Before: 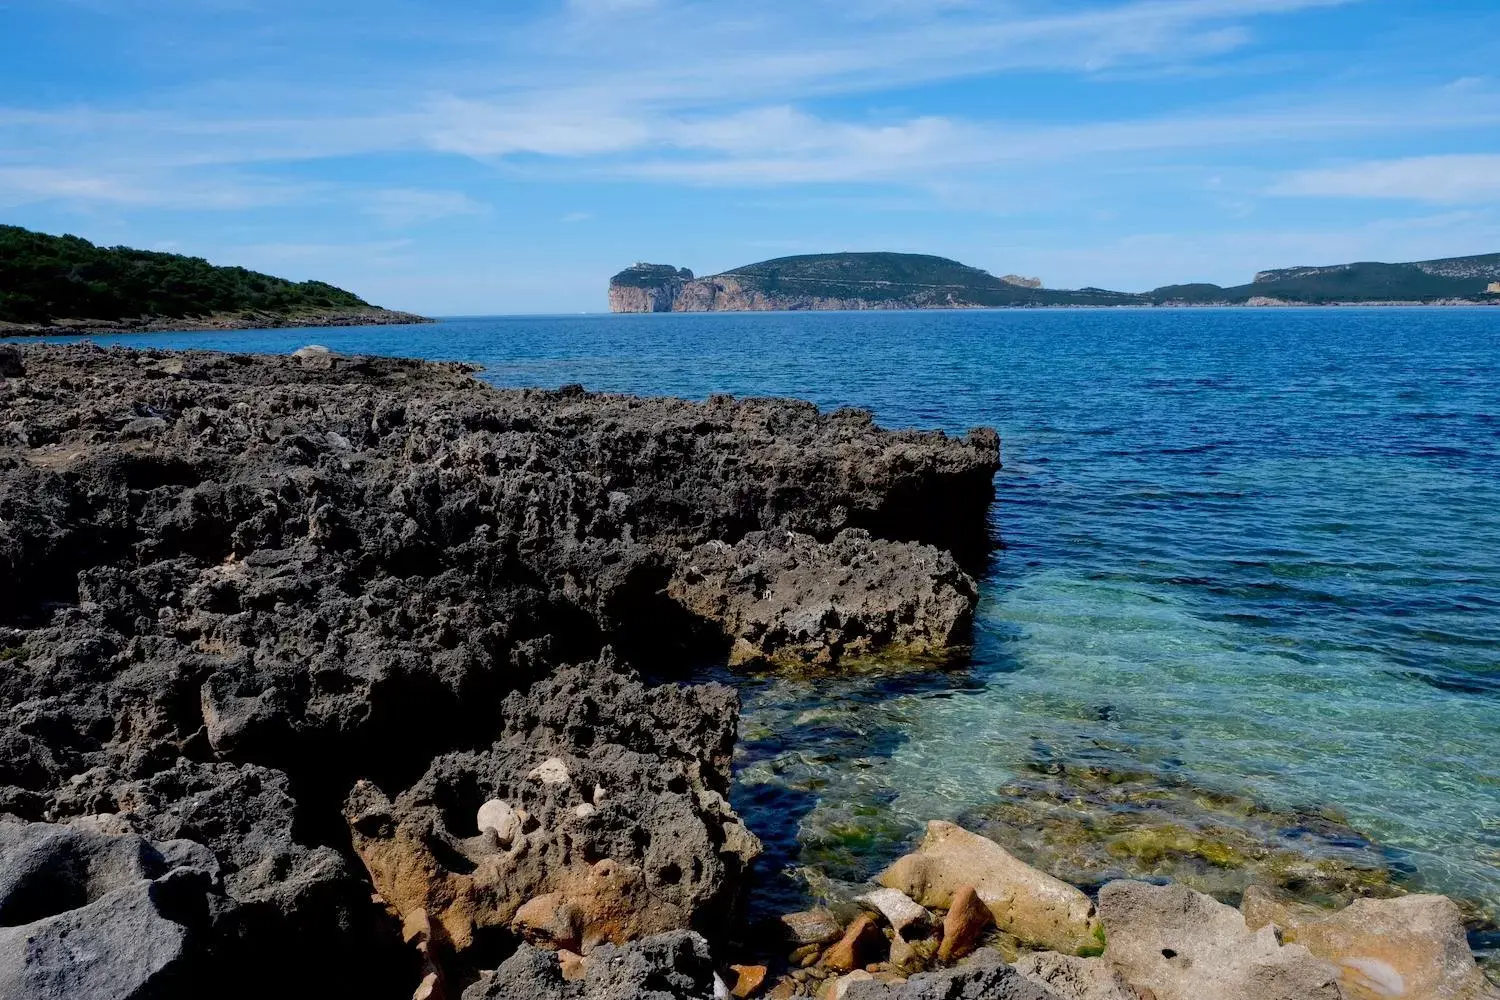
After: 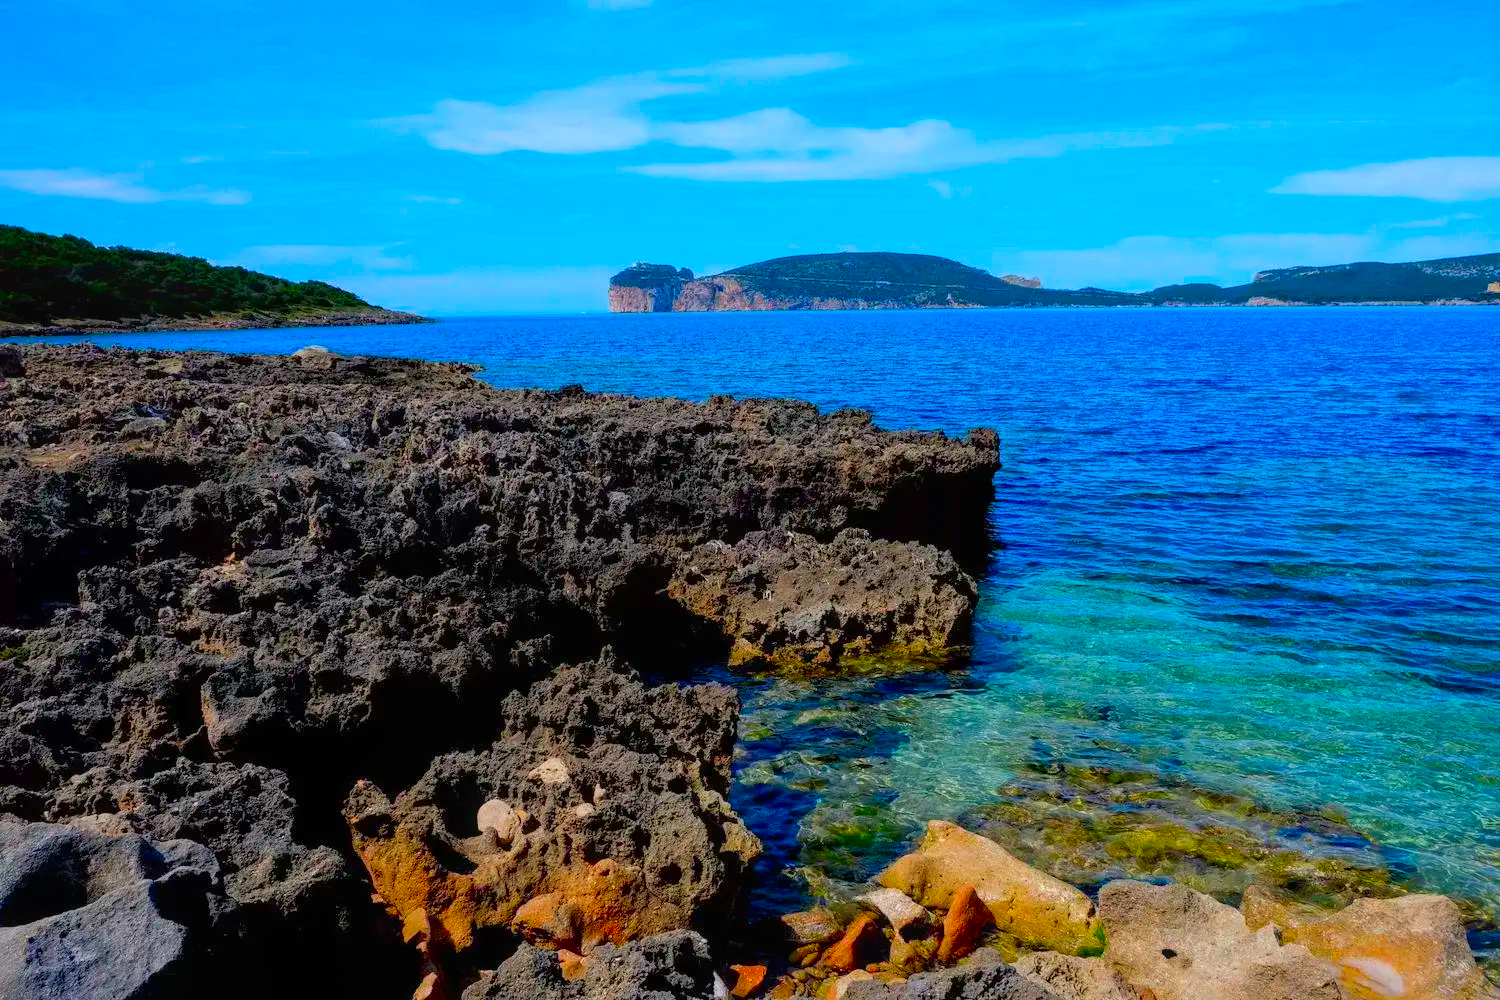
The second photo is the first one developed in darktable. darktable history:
local contrast: detail 110%
color correction: saturation 2.15
